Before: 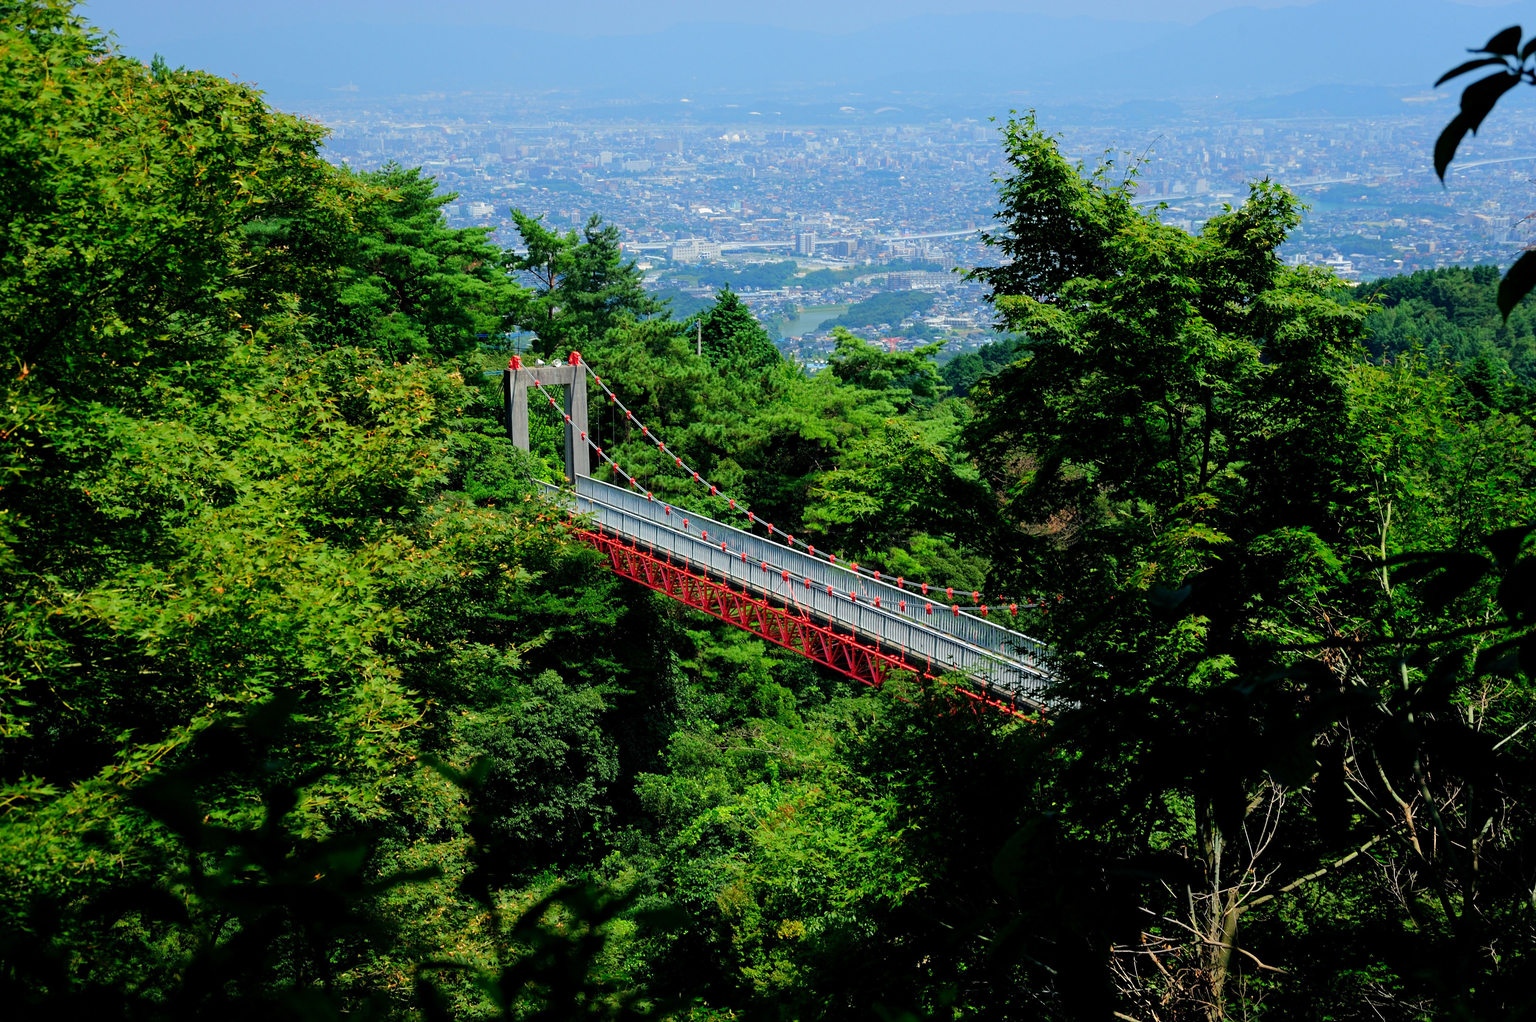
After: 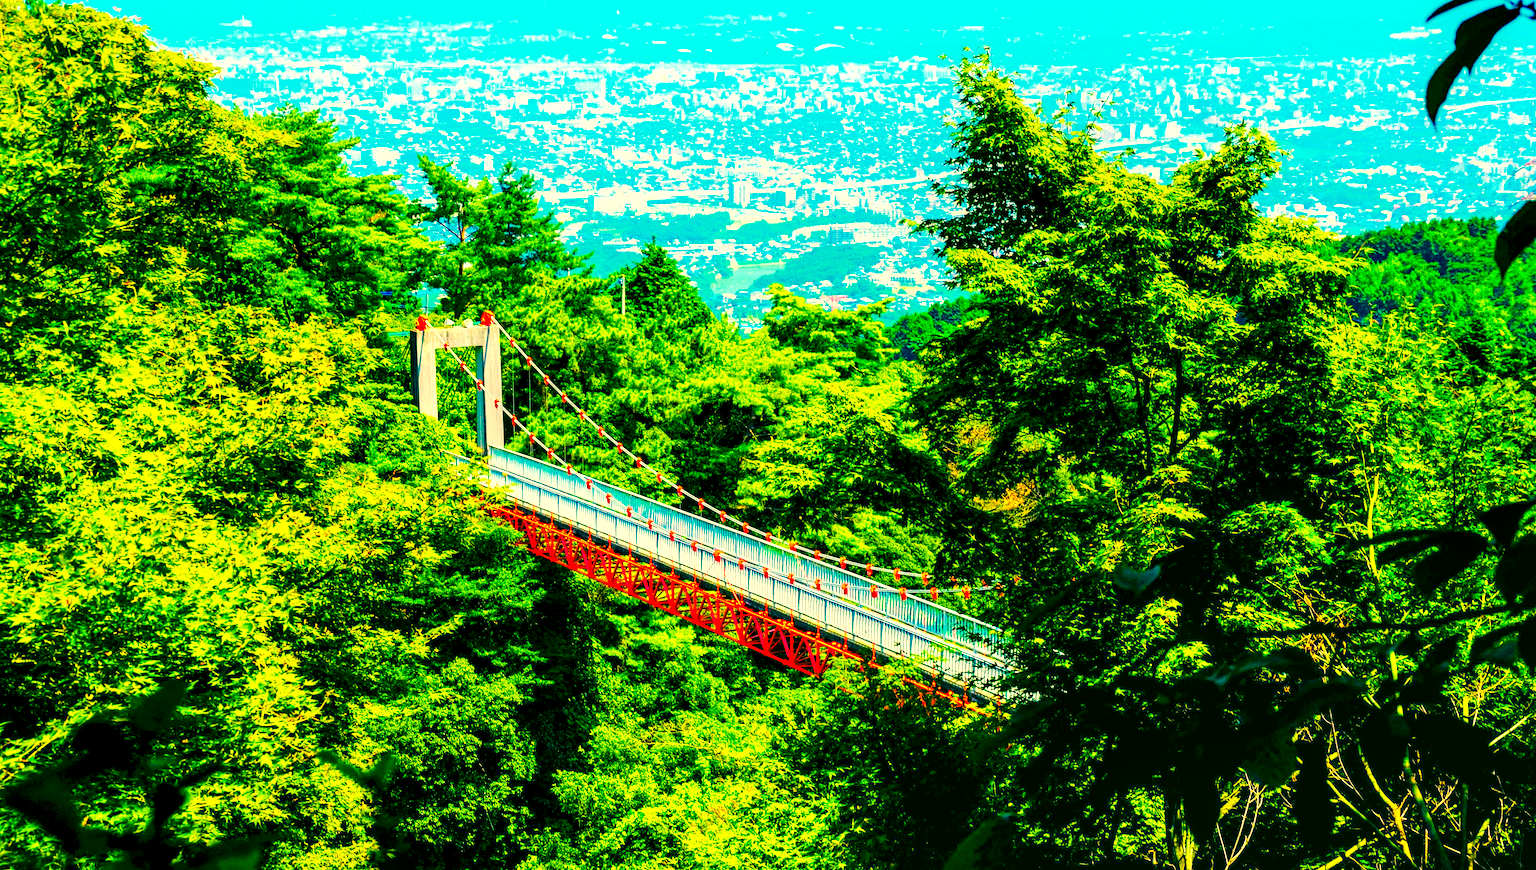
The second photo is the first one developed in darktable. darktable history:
base curve: curves: ch0 [(0, 0) (0.579, 0.807) (1, 1)], preserve colors none
exposure: black level correction 0, exposure 1.457 EV, compensate highlight preservation false
crop: left 8.369%, top 6.594%, bottom 15.337%
color balance rgb: highlights gain › chroma 0.131%, highlights gain › hue 331.8°, linear chroma grading › shadows 17.119%, linear chroma grading › highlights 61.906%, linear chroma grading › global chroma 49.838%, perceptual saturation grading › global saturation 14.771%, perceptual brilliance grading › mid-tones 10.573%, perceptual brilliance grading › shadows 14.813%, global vibrance 40.203%
color correction: highlights a* 5.67, highlights b* 33.59, shadows a* -25.27, shadows b* 3.74
local contrast: highlights 60%, shadows 59%, detail 160%
shadows and highlights: shadows 25.76, white point adjustment -2.85, highlights -29.83
